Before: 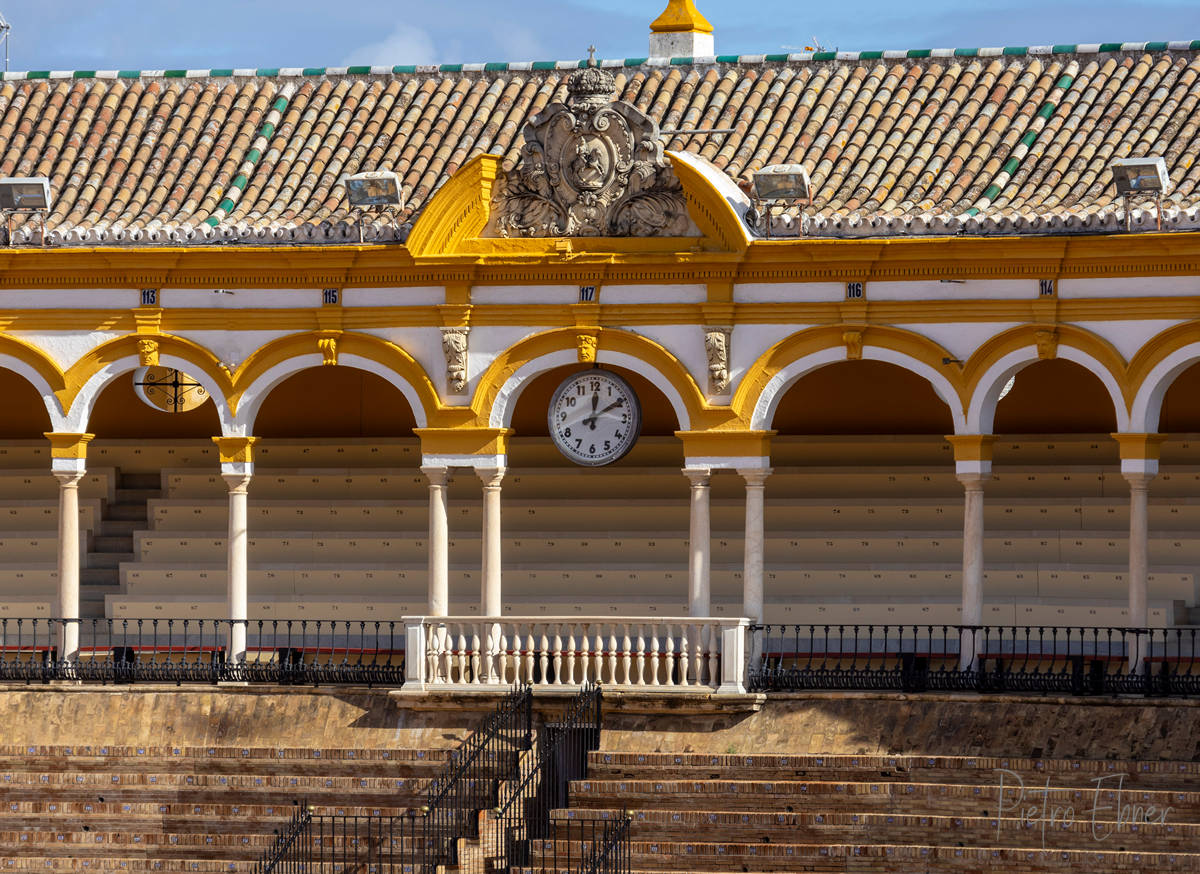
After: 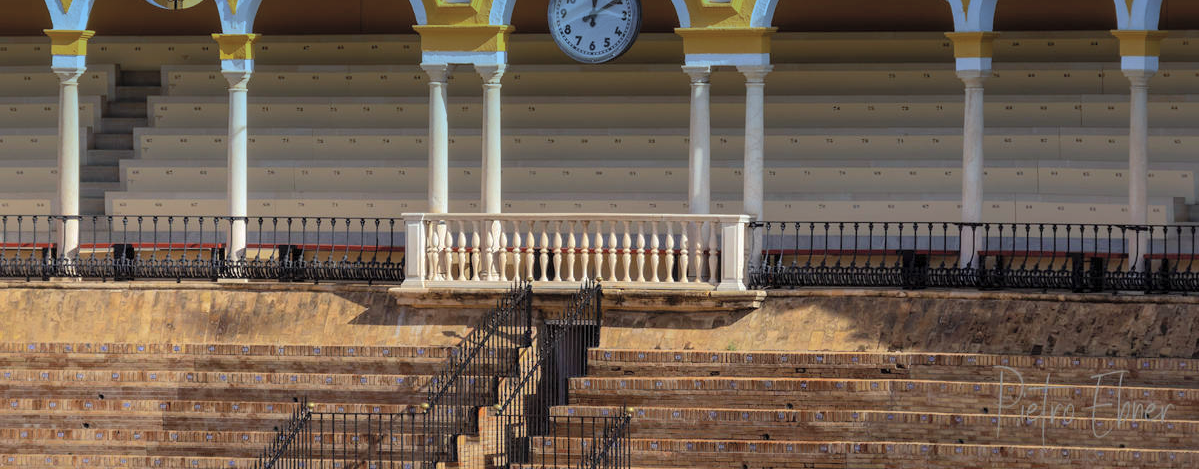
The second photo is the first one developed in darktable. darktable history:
shadows and highlights: shadows 40, highlights -60
contrast brightness saturation: brightness 0.13
crop and rotate: top 46.237%
graduated density: density 2.02 EV, hardness 44%, rotation 0.374°, offset 8.21, hue 208.8°, saturation 97%
